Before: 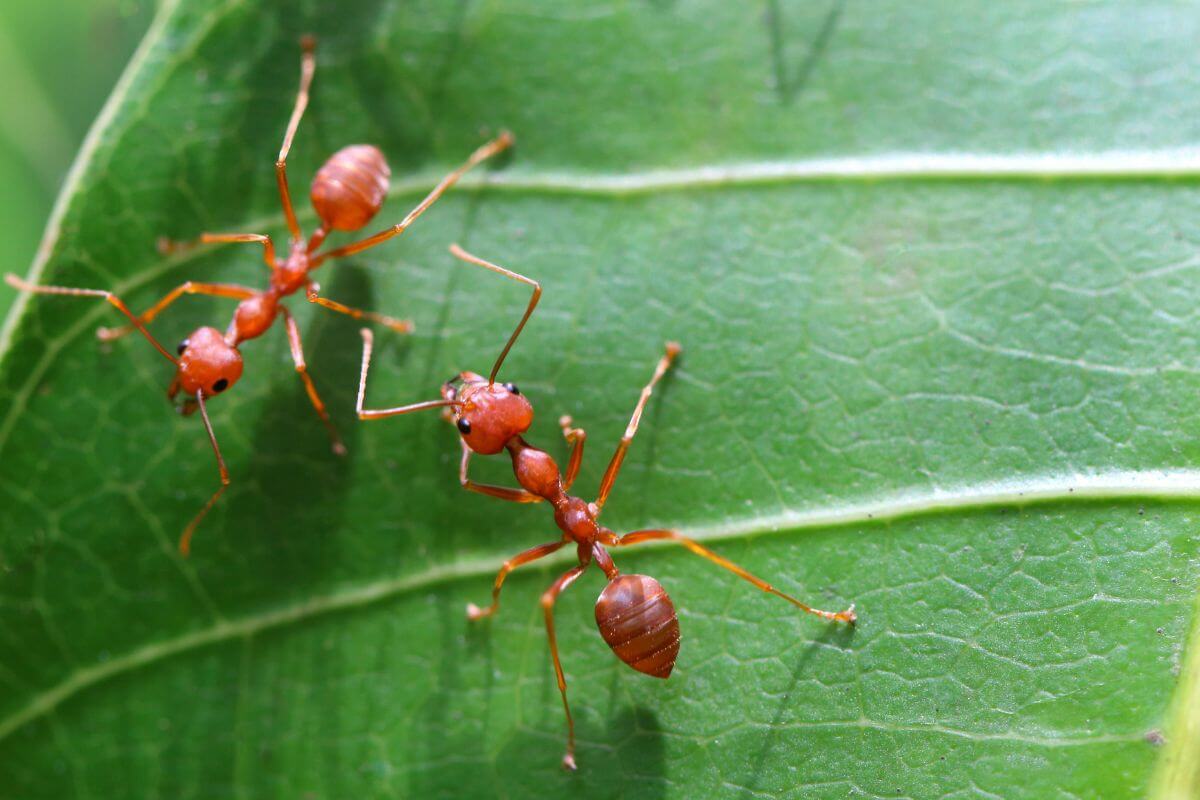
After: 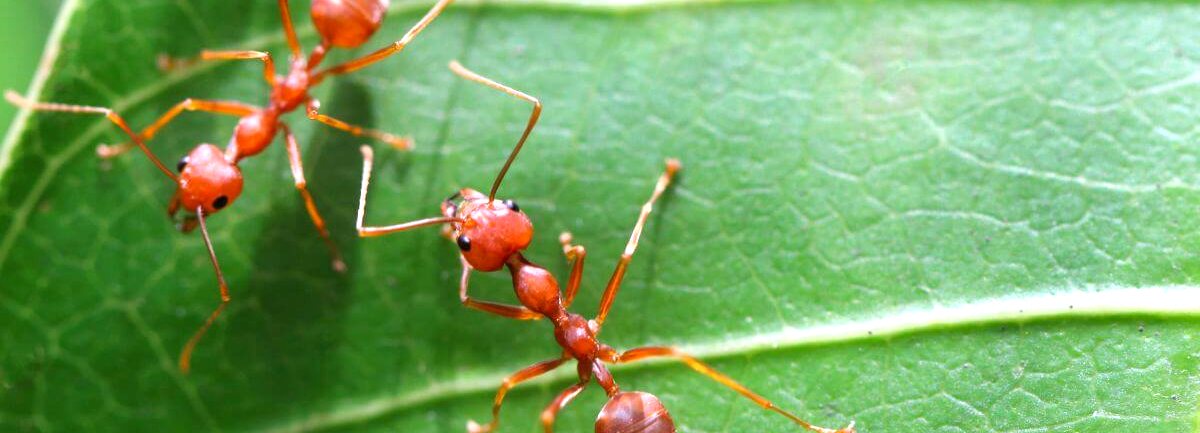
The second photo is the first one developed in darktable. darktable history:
crop and rotate: top 22.875%, bottom 22.952%
levels: levels [0, 0.43, 0.859]
